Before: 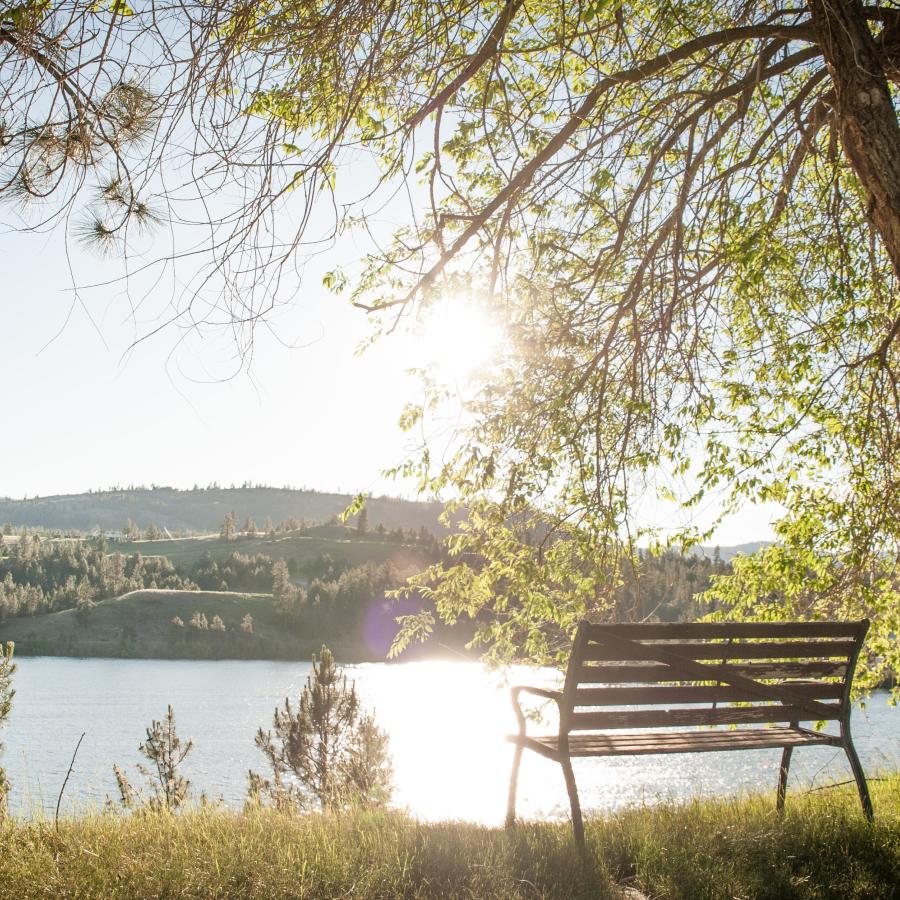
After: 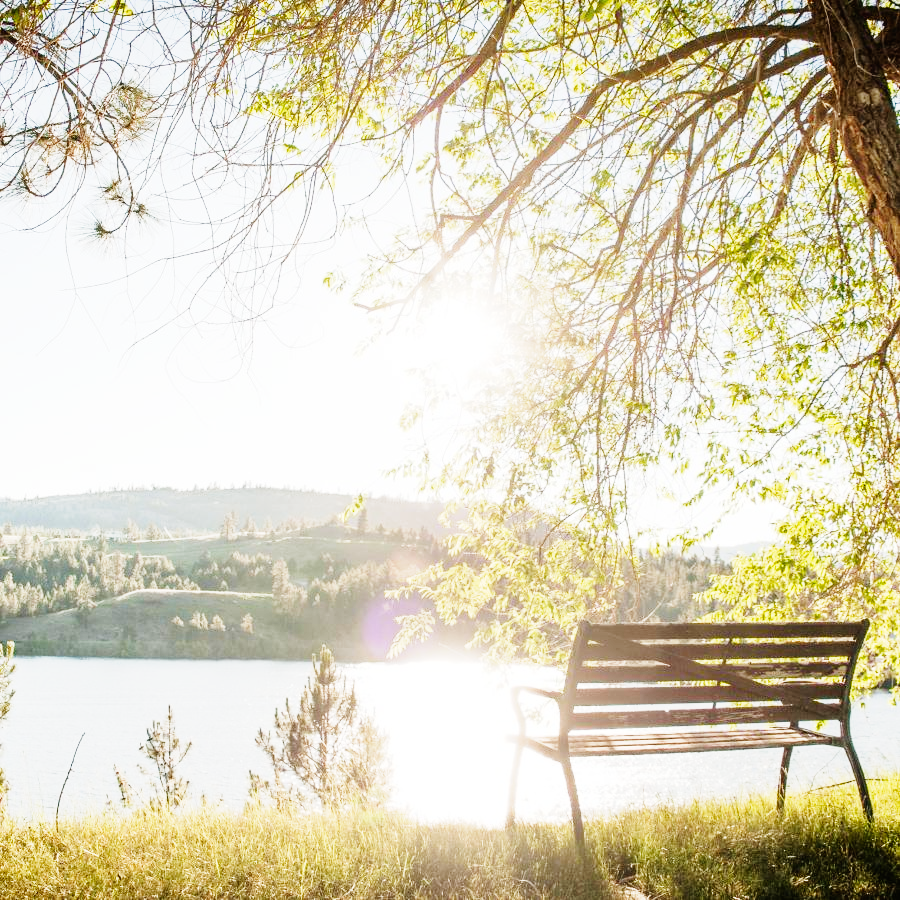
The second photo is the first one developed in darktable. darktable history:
base curve: curves: ch0 [(0, 0) (0, 0.001) (0.001, 0.001) (0.004, 0.002) (0.007, 0.004) (0.015, 0.013) (0.033, 0.045) (0.052, 0.096) (0.075, 0.17) (0.099, 0.241) (0.163, 0.42) (0.219, 0.55) (0.259, 0.616) (0.327, 0.722) (0.365, 0.765) (0.522, 0.873) (0.547, 0.881) (0.689, 0.919) (0.826, 0.952) (1, 1)], preserve colors none
exposure: compensate highlight preservation false
